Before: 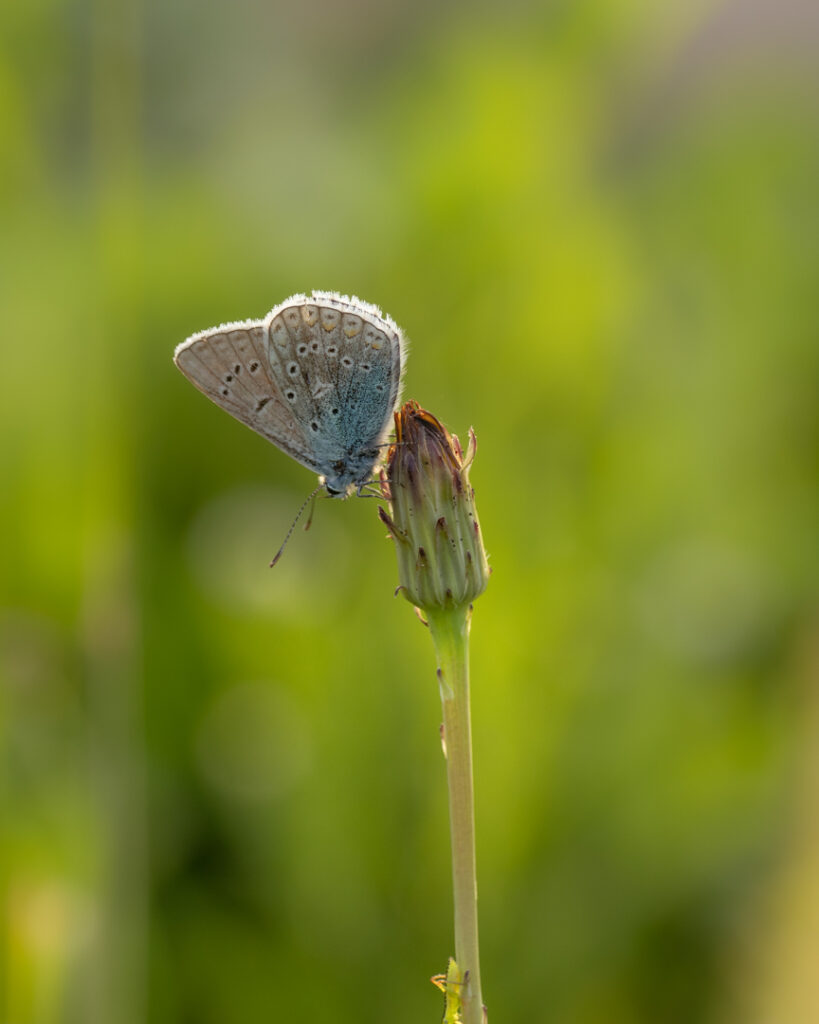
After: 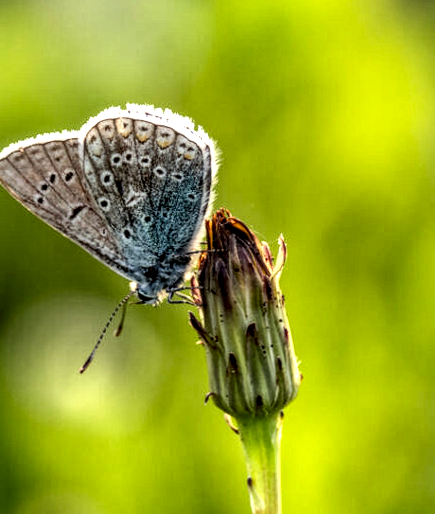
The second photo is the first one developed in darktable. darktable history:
tone equalizer: -8 EV -0.75 EV, -7 EV -0.7 EV, -6 EV -0.6 EV, -5 EV -0.4 EV, -3 EV 0.4 EV, -2 EV 0.6 EV, -1 EV 0.7 EV, +0 EV 0.75 EV, edges refinement/feathering 500, mask exposure compensation -1.57 EV, preserve details no
tone curve: curves: ch0 [(0, 0) (0.004, 0.001) (0.133, 0.112) (0.325, 0.362) (0.832, 0.893) (1, 1)], color space Lab, linked channels, preserve colors none
haze removal: compatibility mode true, adaptive false
local contrast: highlights 12%, shadows 38%, detail 183%, midtone range 0.471
rotate and perspective: rotation 0.215°, lens shift (vertical) -0.139, crop left 0.069, crop right 0.939, crop top 0.002, crop bottom 0.996
crop: left 20.932%, top 15.471%, right 21.848%, bottom 34.081%
shadows and highlights: soften with gaussian
